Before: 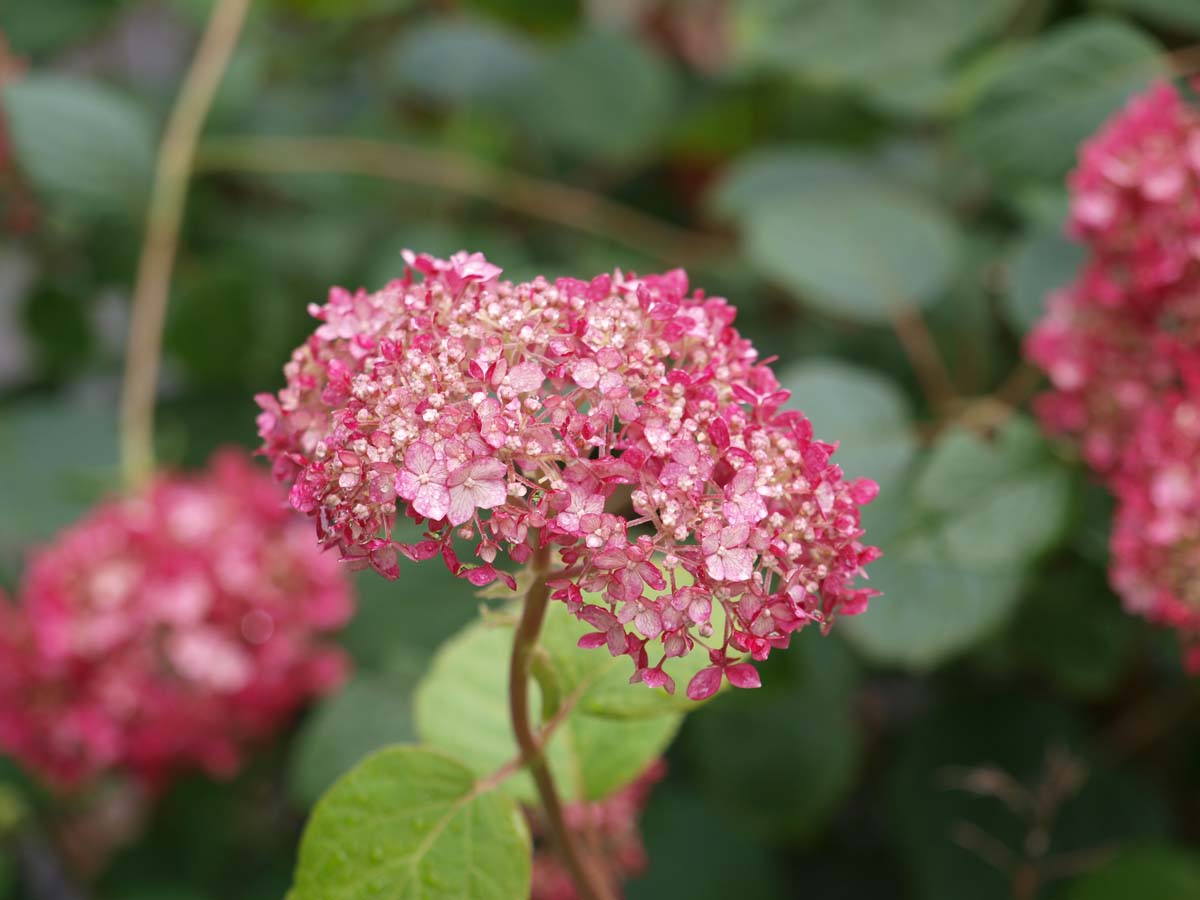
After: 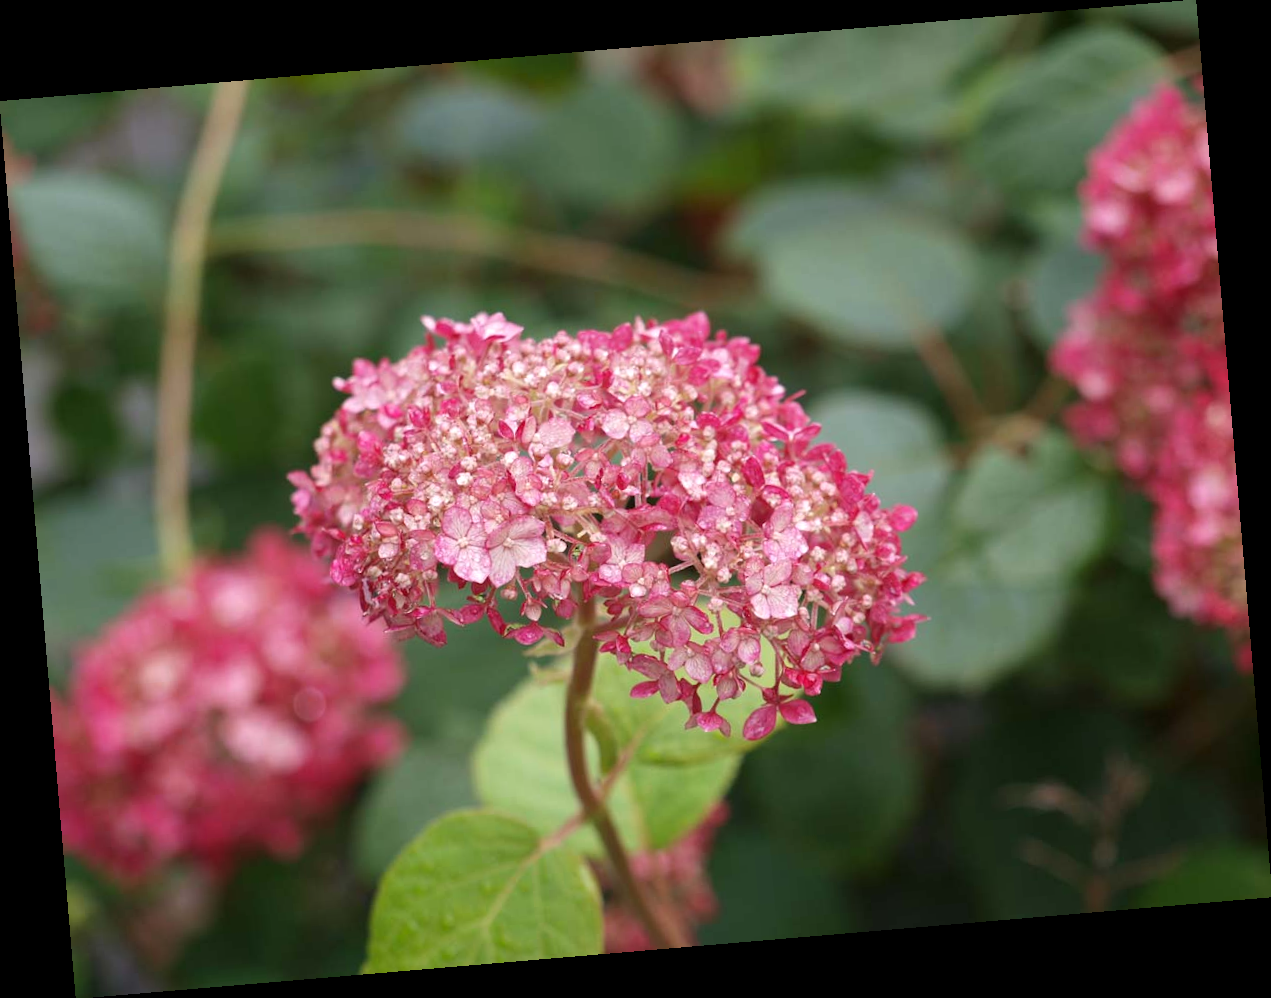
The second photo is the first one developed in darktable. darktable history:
rotate and perspective: rotation -4.86°, automatic cropping off
exposure: exposure 0.081 EV, compensate highlight preservation false
